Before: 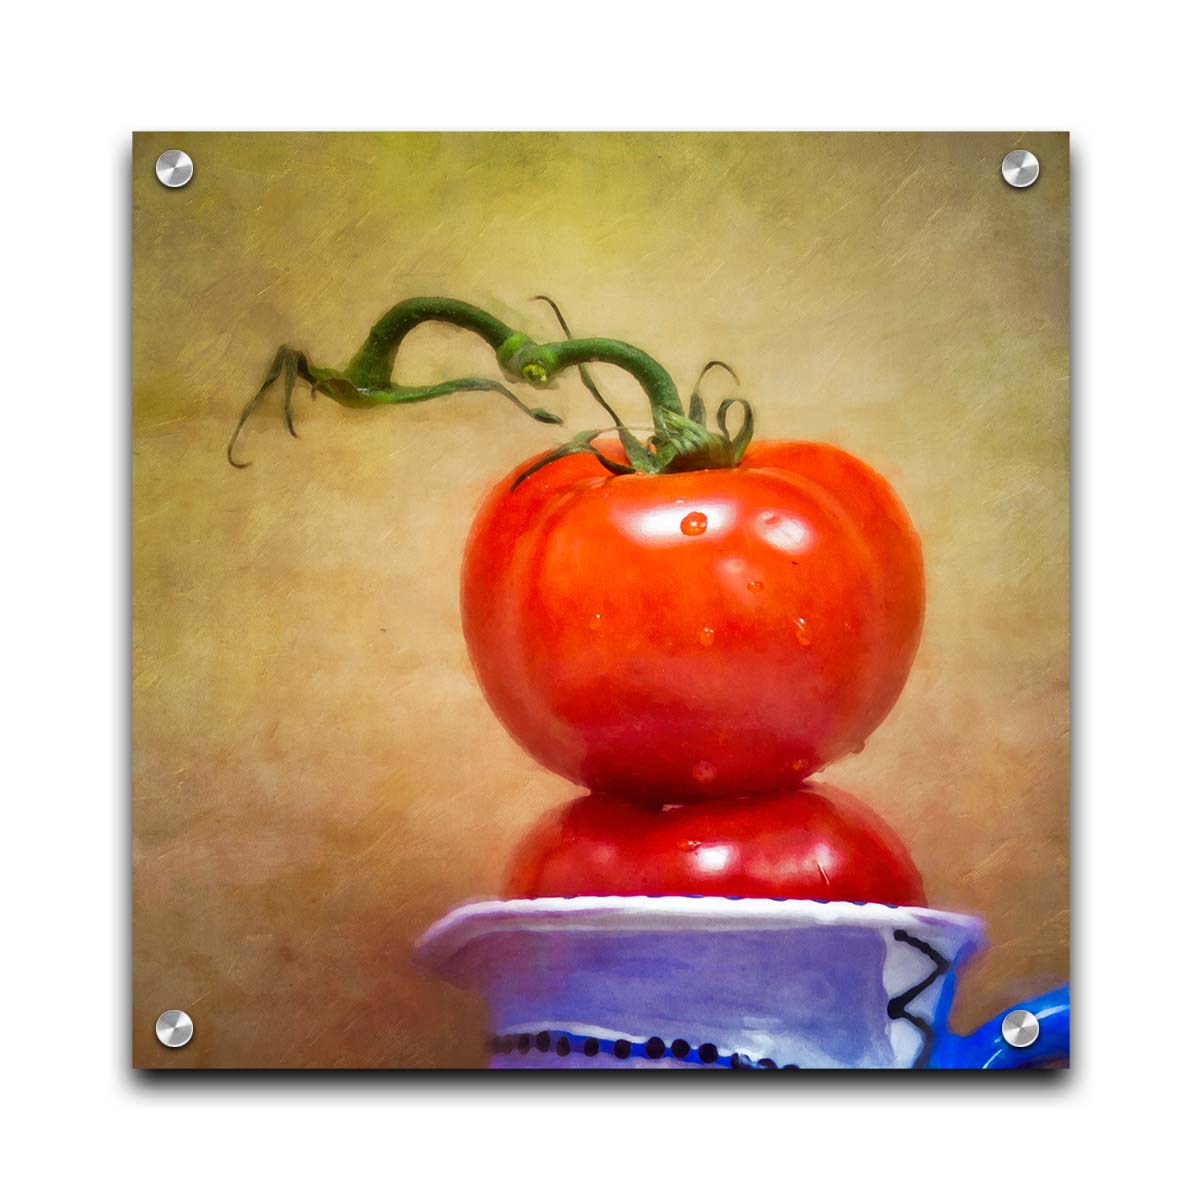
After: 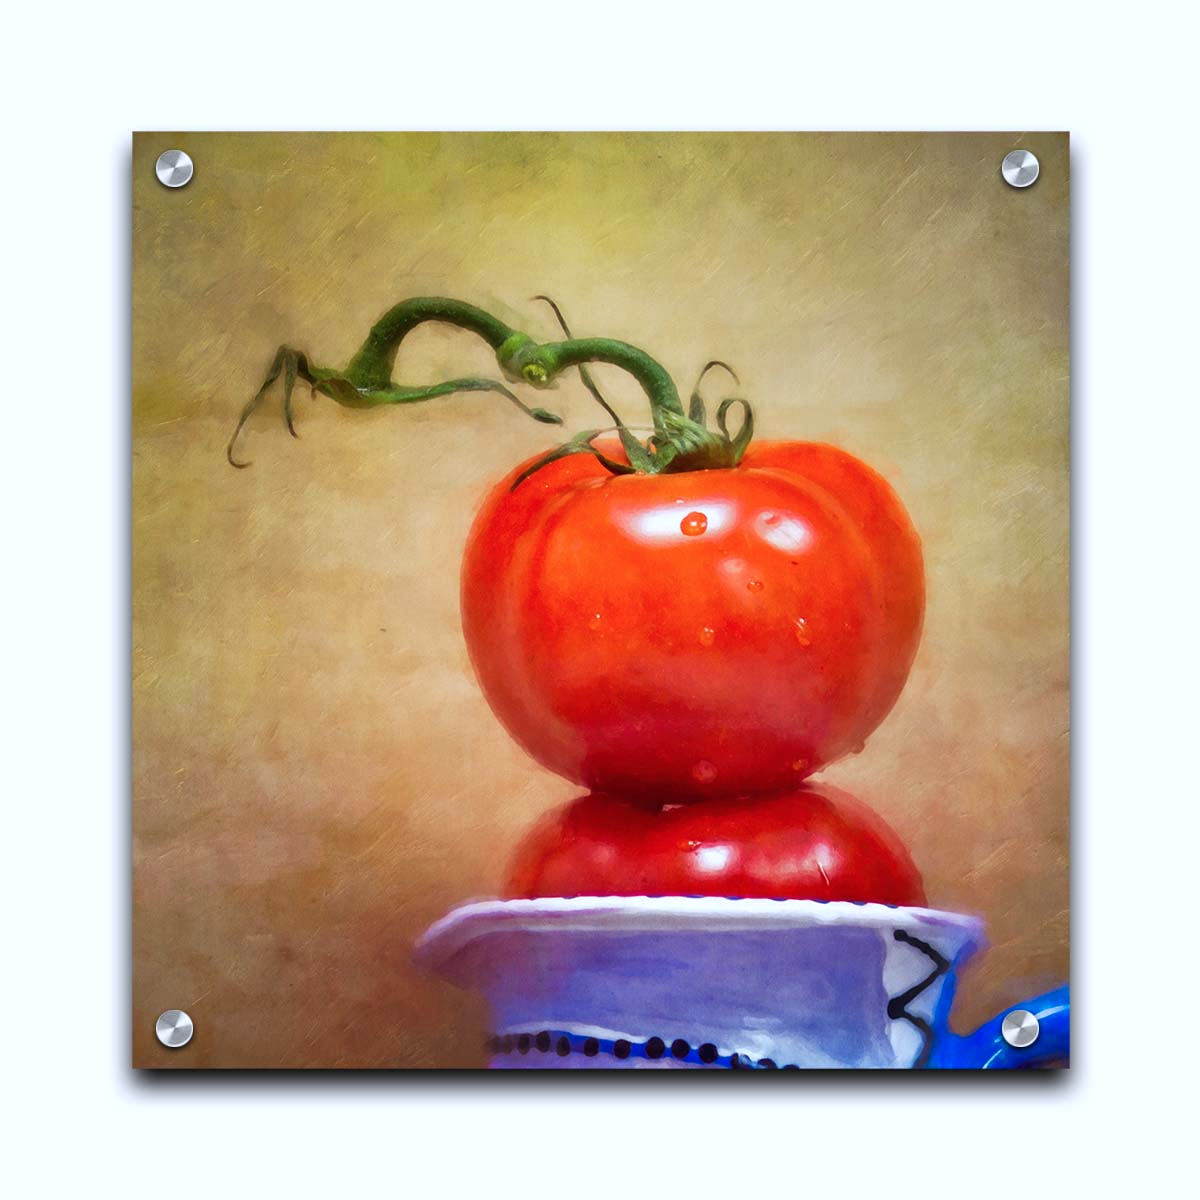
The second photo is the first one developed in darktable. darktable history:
color correction: highlights a* -0.649, highlights b* -9.36
